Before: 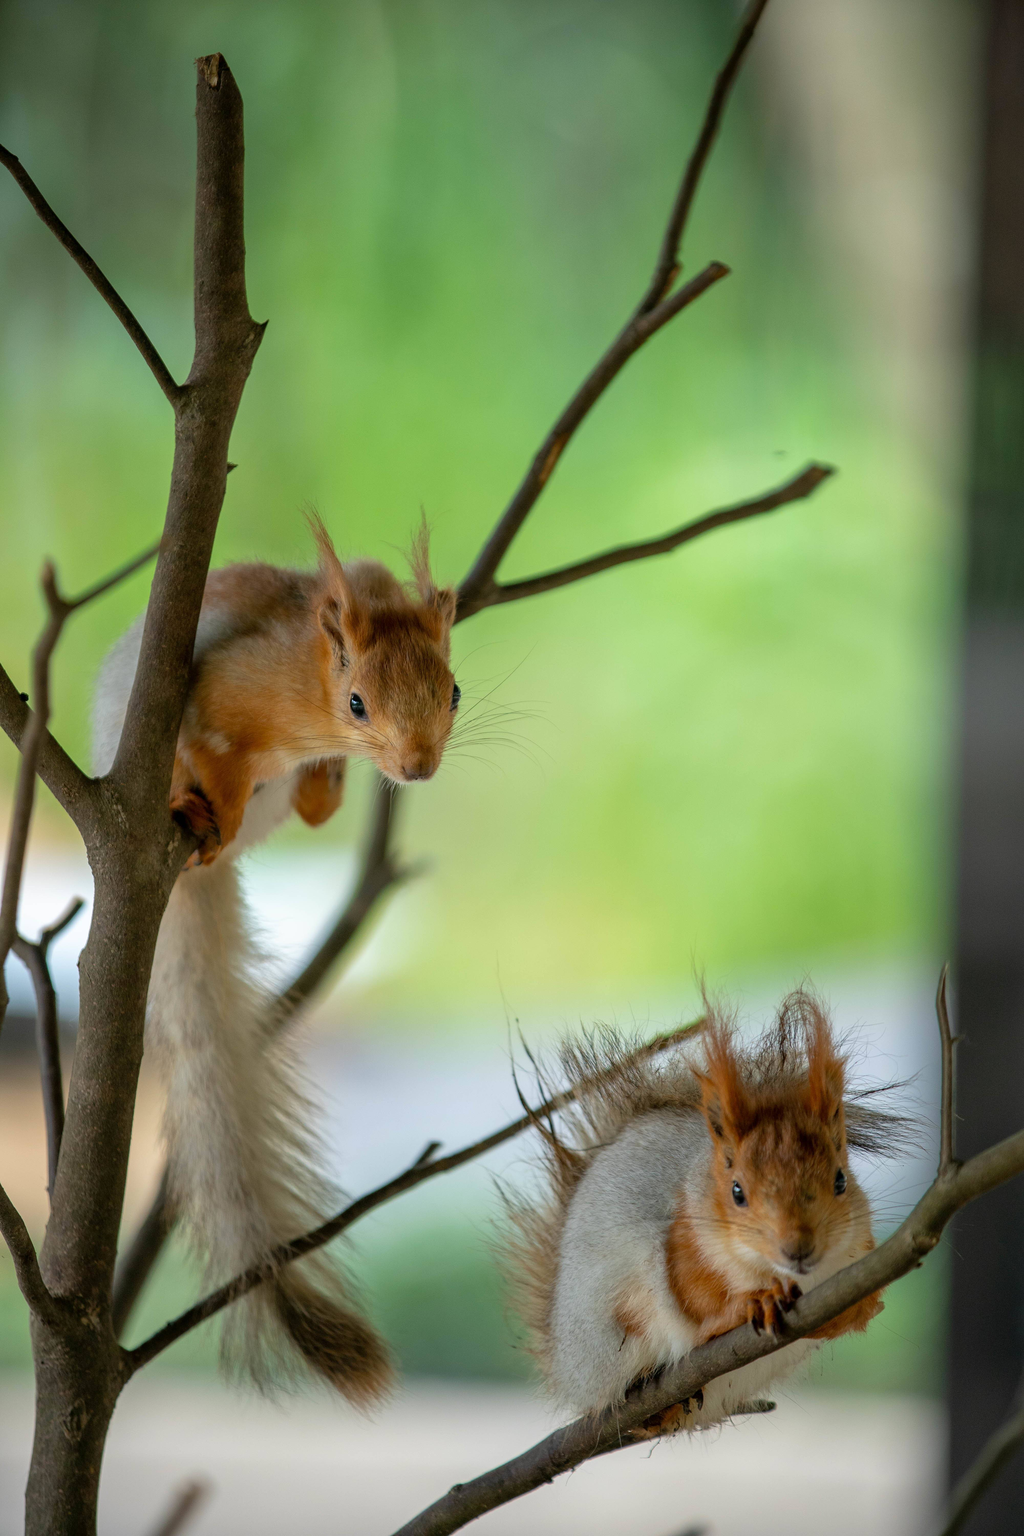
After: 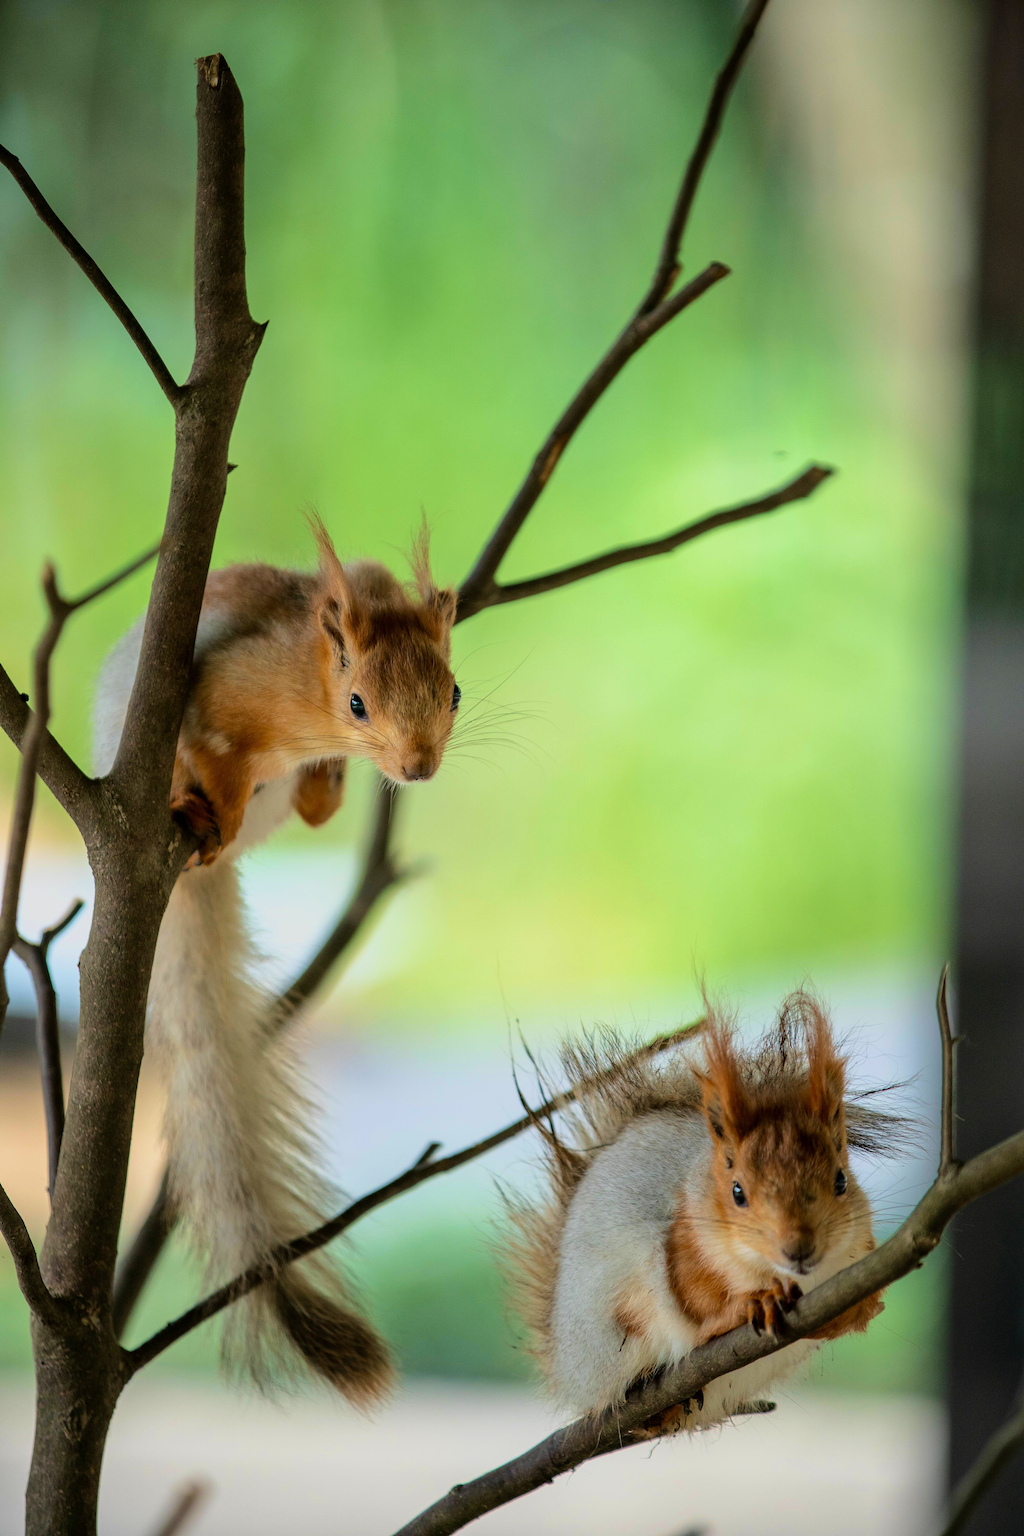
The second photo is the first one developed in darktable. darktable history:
tone curve: curves: ch0 [(0.003, 0.003) (0.104, 0.069) (0.236, 0.218) (0.401, 0.443) (0.495, 0.55) (0.625, 0.67) (0.819, 0.841) (0.96, 0.899)]; ch1 [(0, 0) (0.161, 0.092) (0.37, 0.302) (0.424, 0.402) (0.45, 0.466) (0.495, 0.506) (0.573, 0.571) (0.638, 0.641) (0.751, 0.741) (1, 1)]; ch2 [(0, 0) (0.352, 0.403) (0.466, 0.443) (0.524, 0.501) (0.56, 0.556) (1, 1)]
velvia: on, module defaults
